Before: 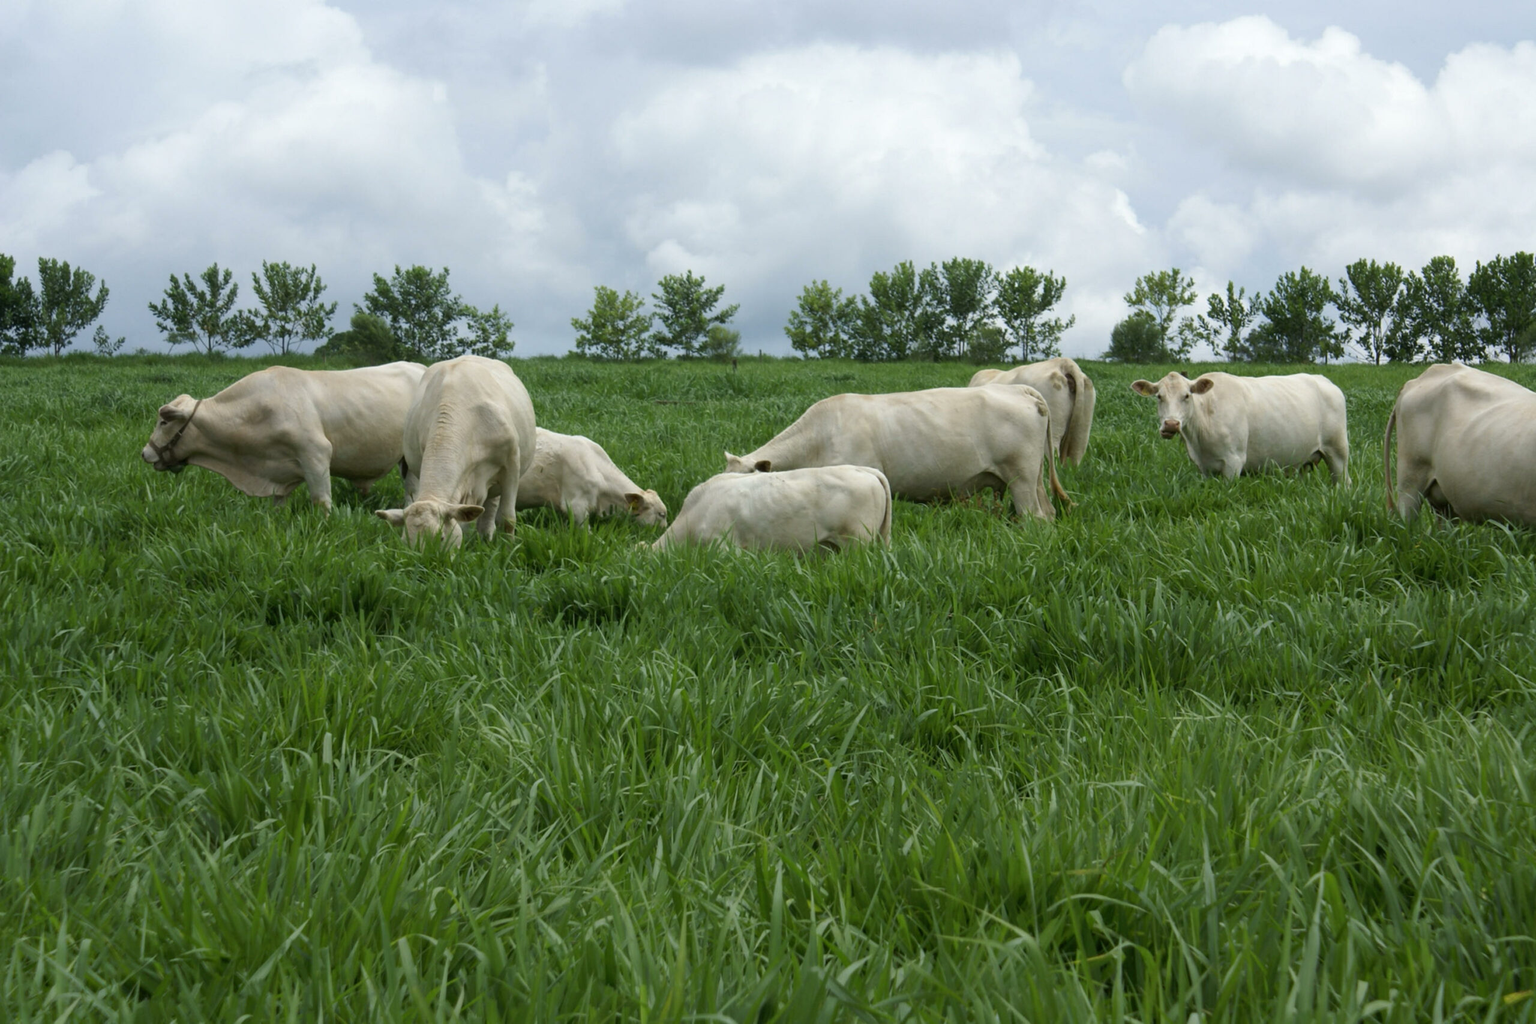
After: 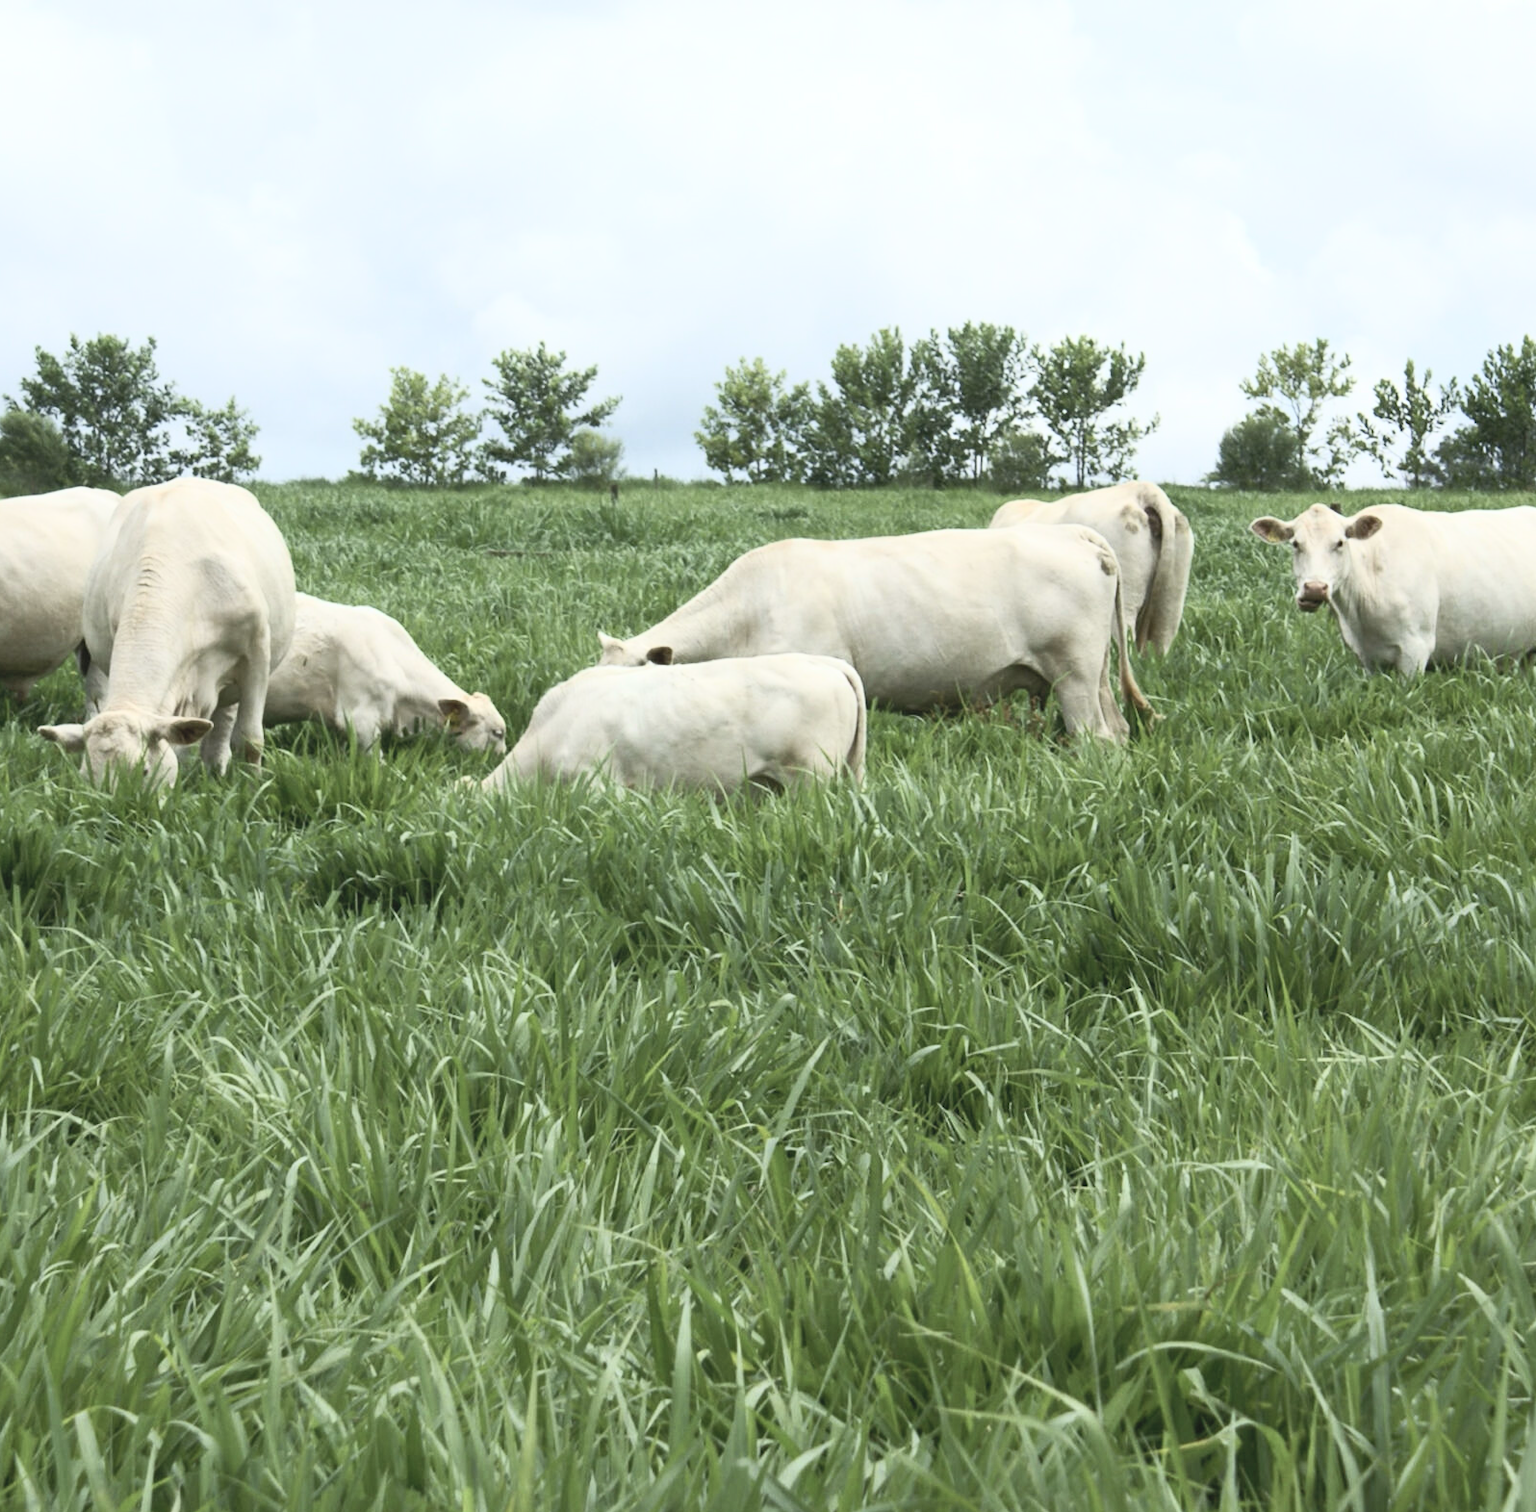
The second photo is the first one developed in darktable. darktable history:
crop and rotate: left 22.918%, top 5.629%, right 14.711%, bottom 2.247%
contrast brightness saturation: contrast 0.43, brightness 0.56, saturation -0.19
